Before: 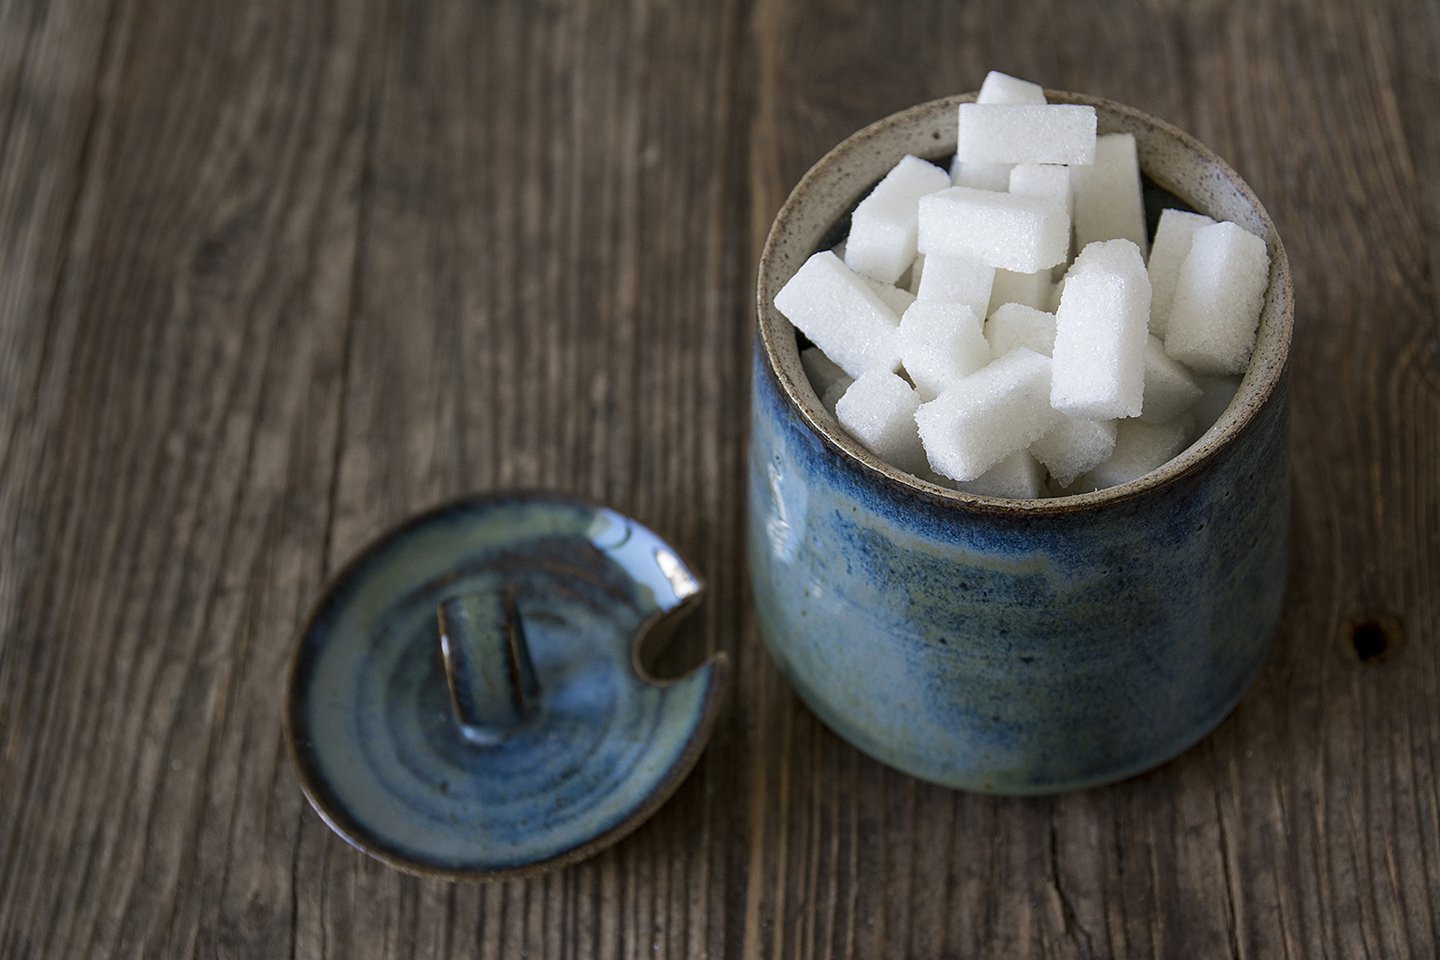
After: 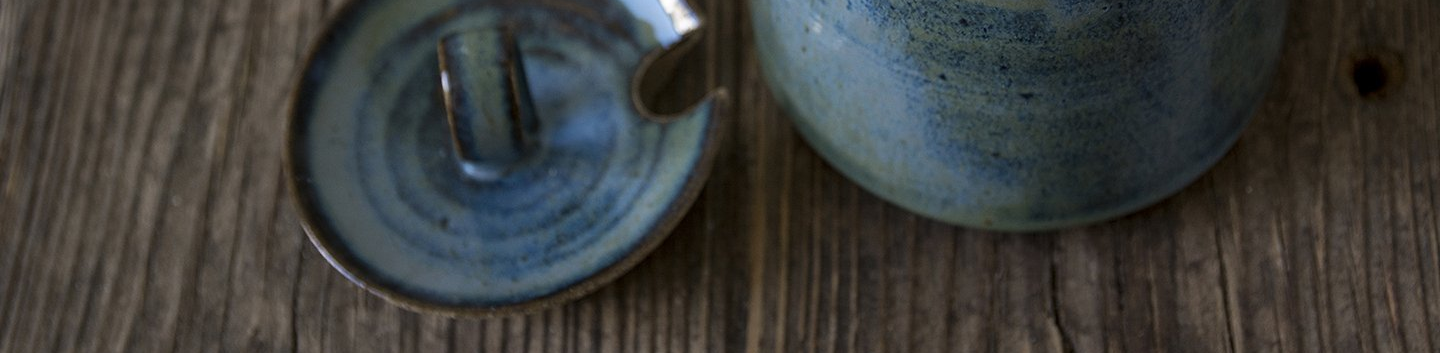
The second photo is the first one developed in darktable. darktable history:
crop and rotate: top 58.837%, bottom 4.391%
